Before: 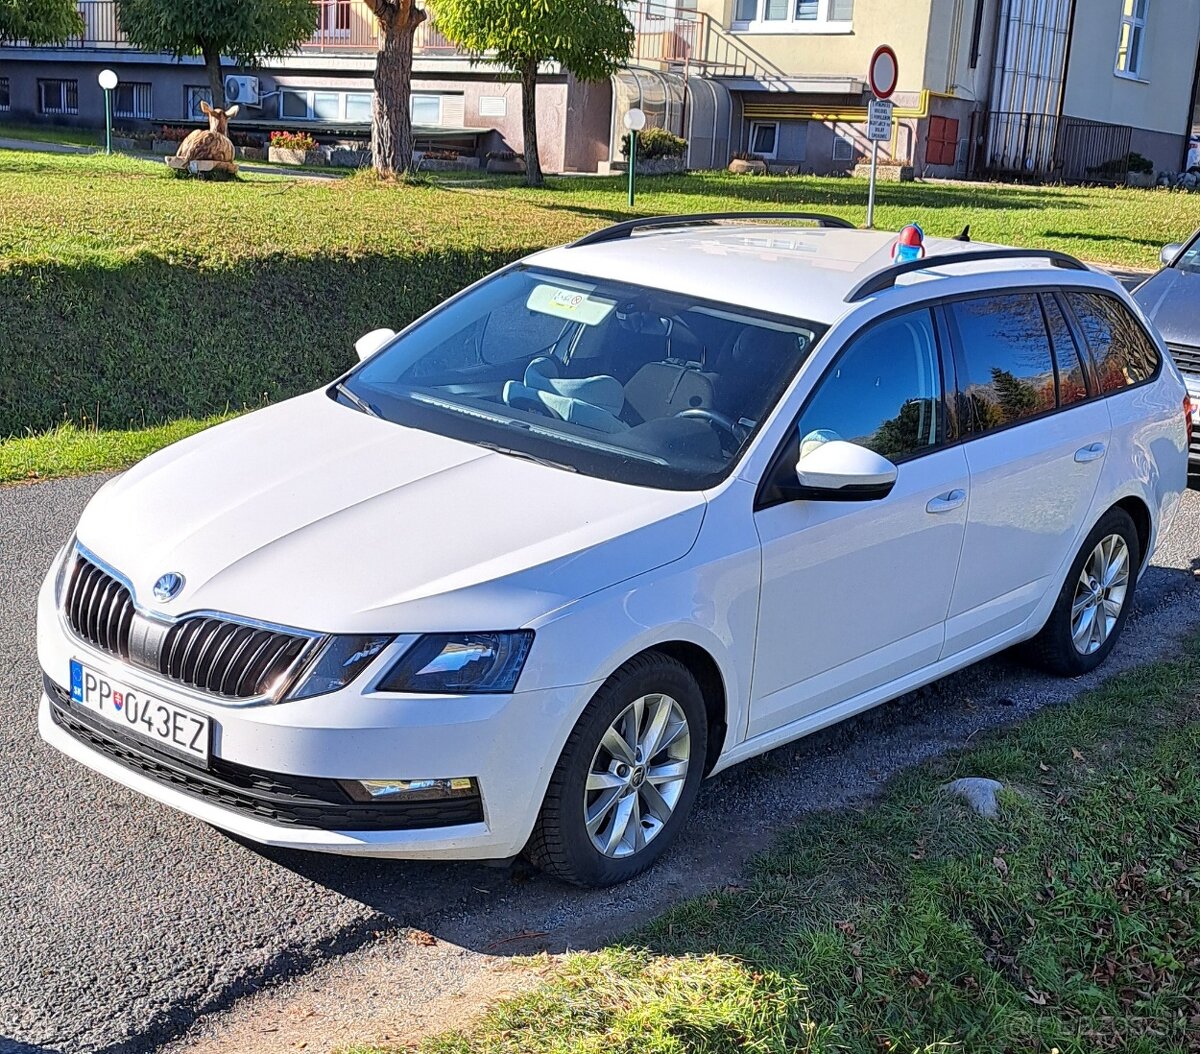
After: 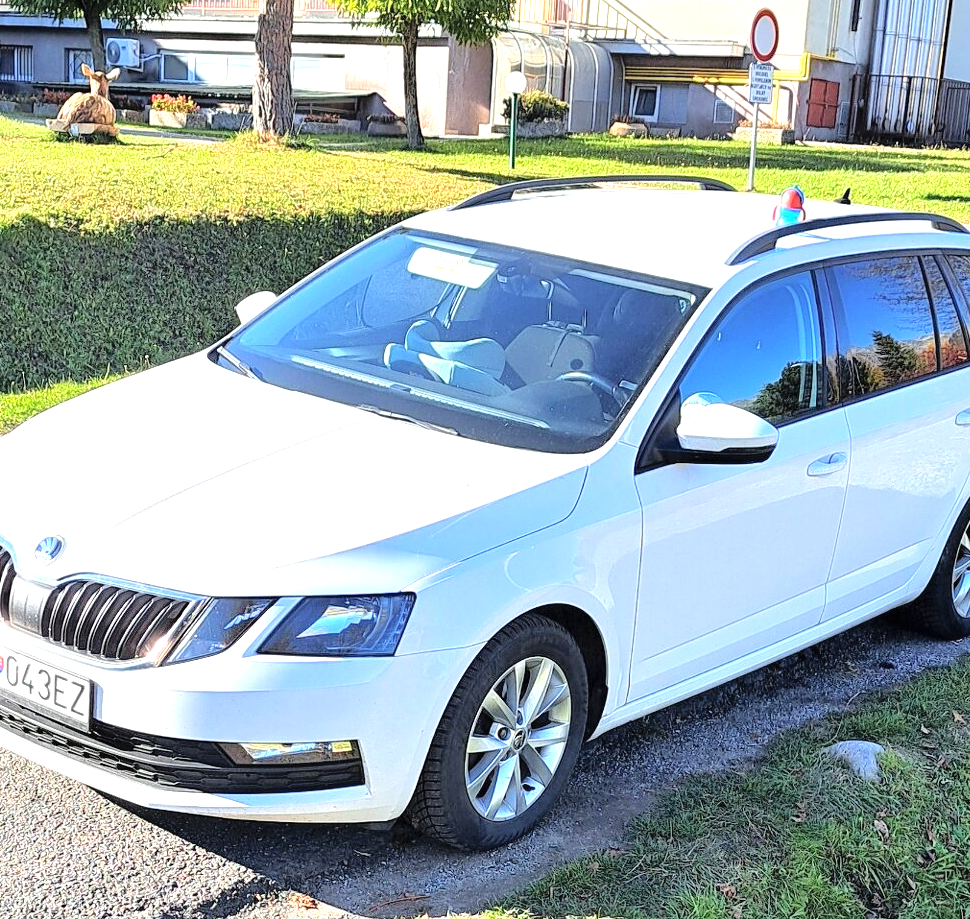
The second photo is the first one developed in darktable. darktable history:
levels: levels [0, 0.478, 1]
crop: left 9.924%, top 3.561%, right 9.184%, bottom 9.158%
color correction: highlights a* -2.52, highlights b* 2.52
tone equalizer: -8 EV -1.11 EV, -7 EV -1.01 EV, -6 EV -0.901 EV, -5 EV -0.616 EV, -3 EV 0.61 EV, -2 EV 0.872 EV, -1 EV 1 EV, +0 EV 1.08 EV
contrast brightness saturation: brightness 0.142
